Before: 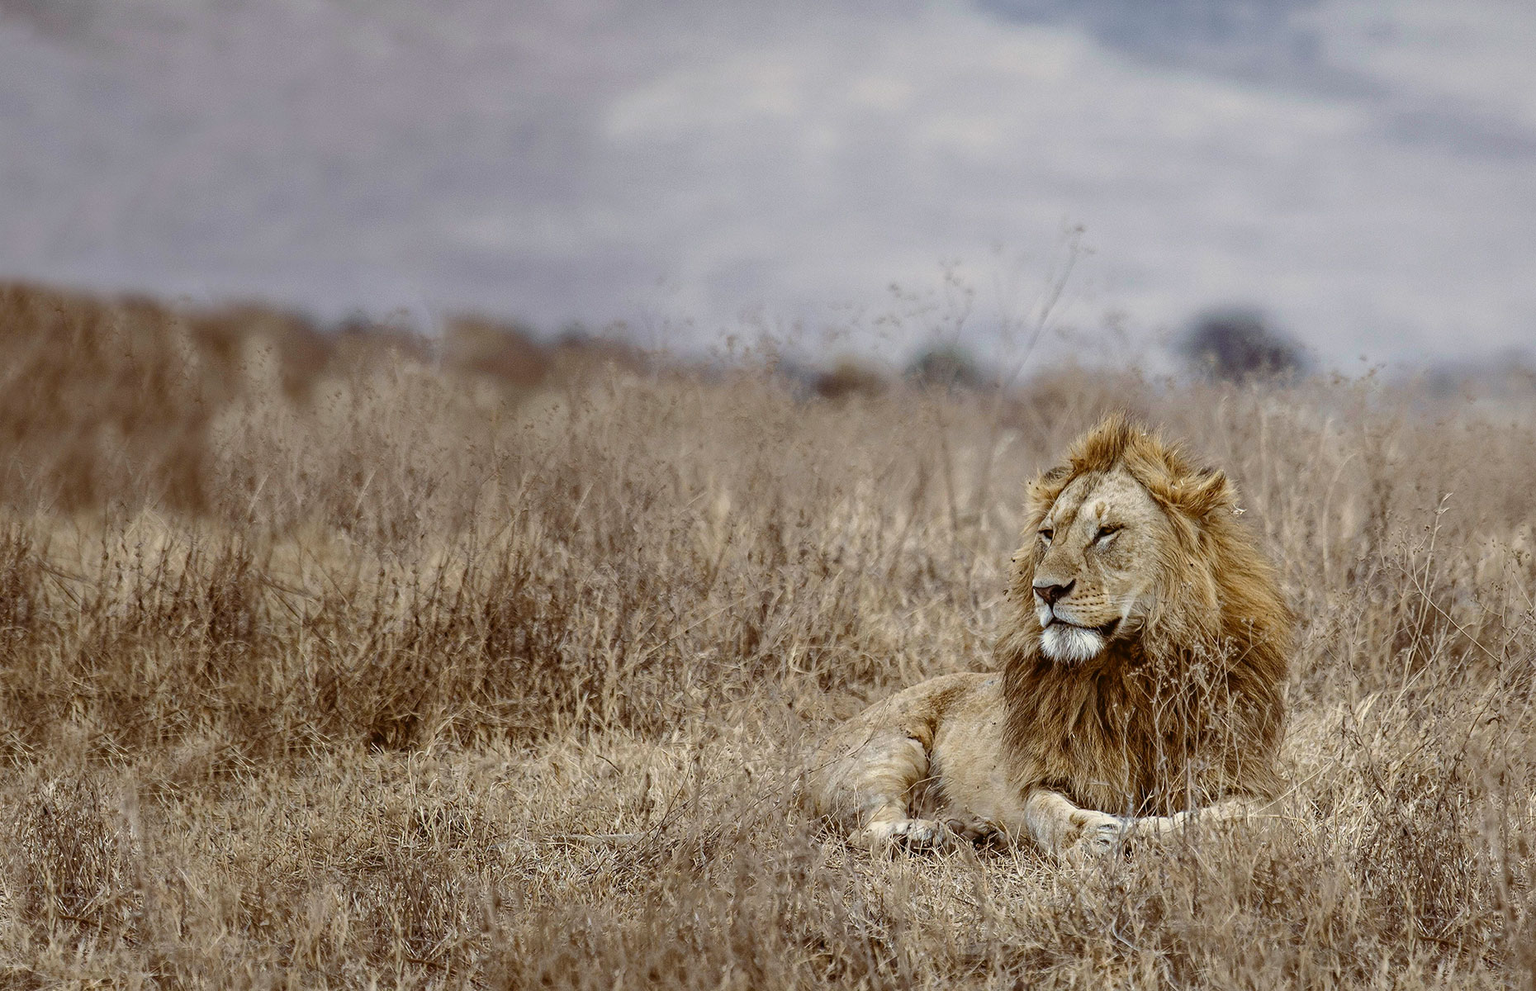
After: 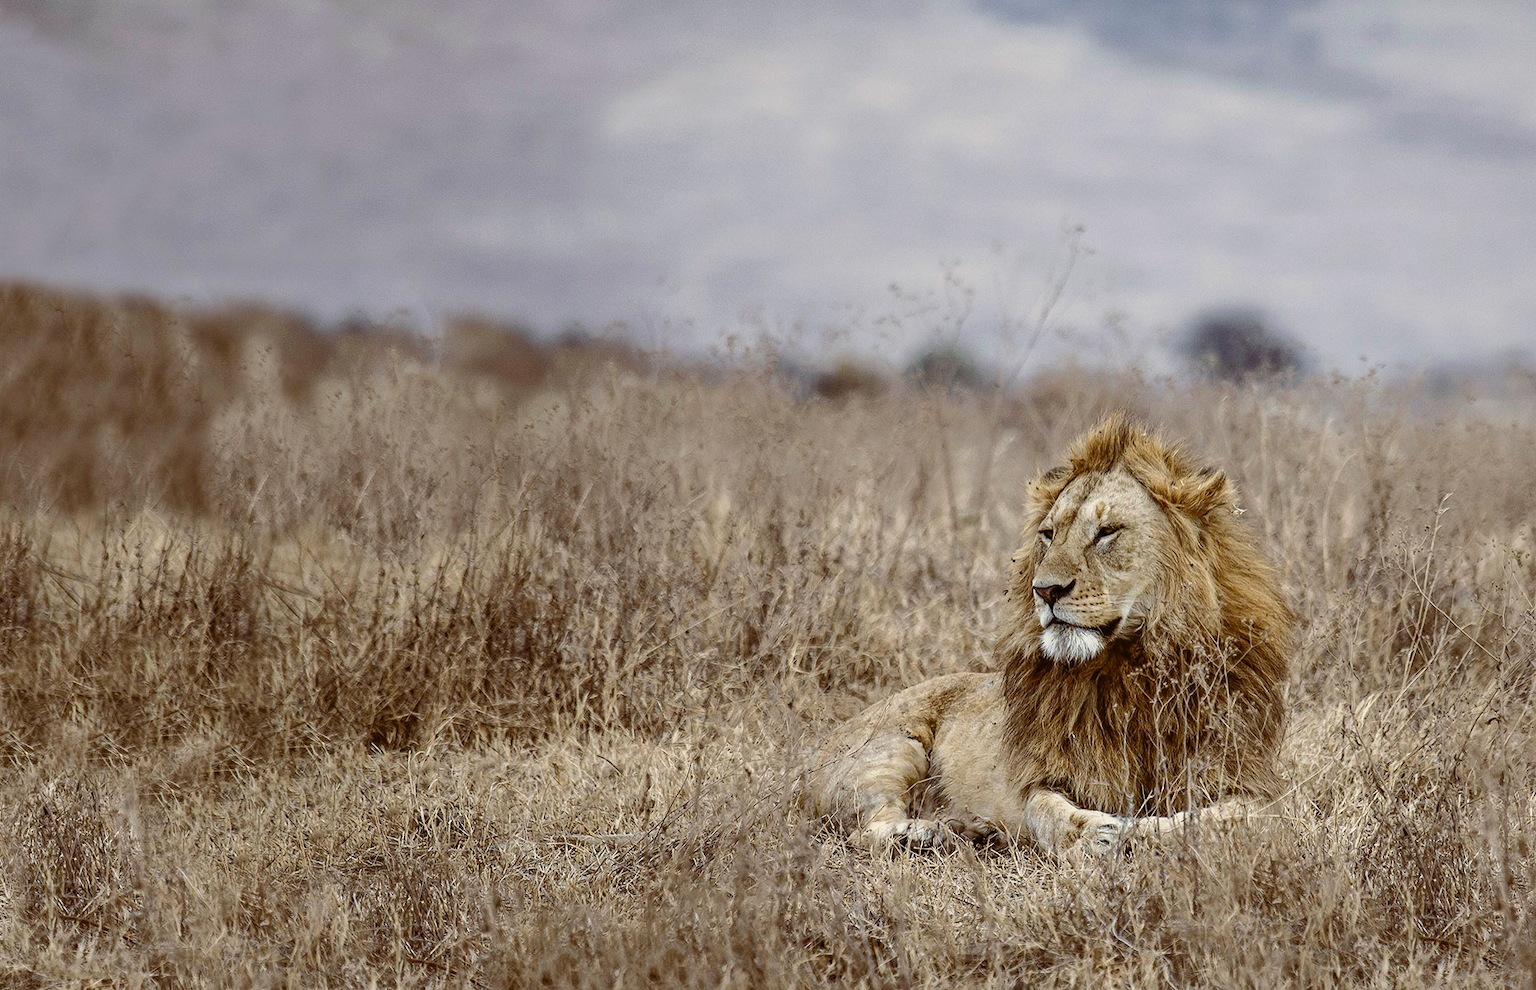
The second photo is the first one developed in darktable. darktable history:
contrast brightness saturation: contrast 0.096, brightness 0.018, saturation 0.016
